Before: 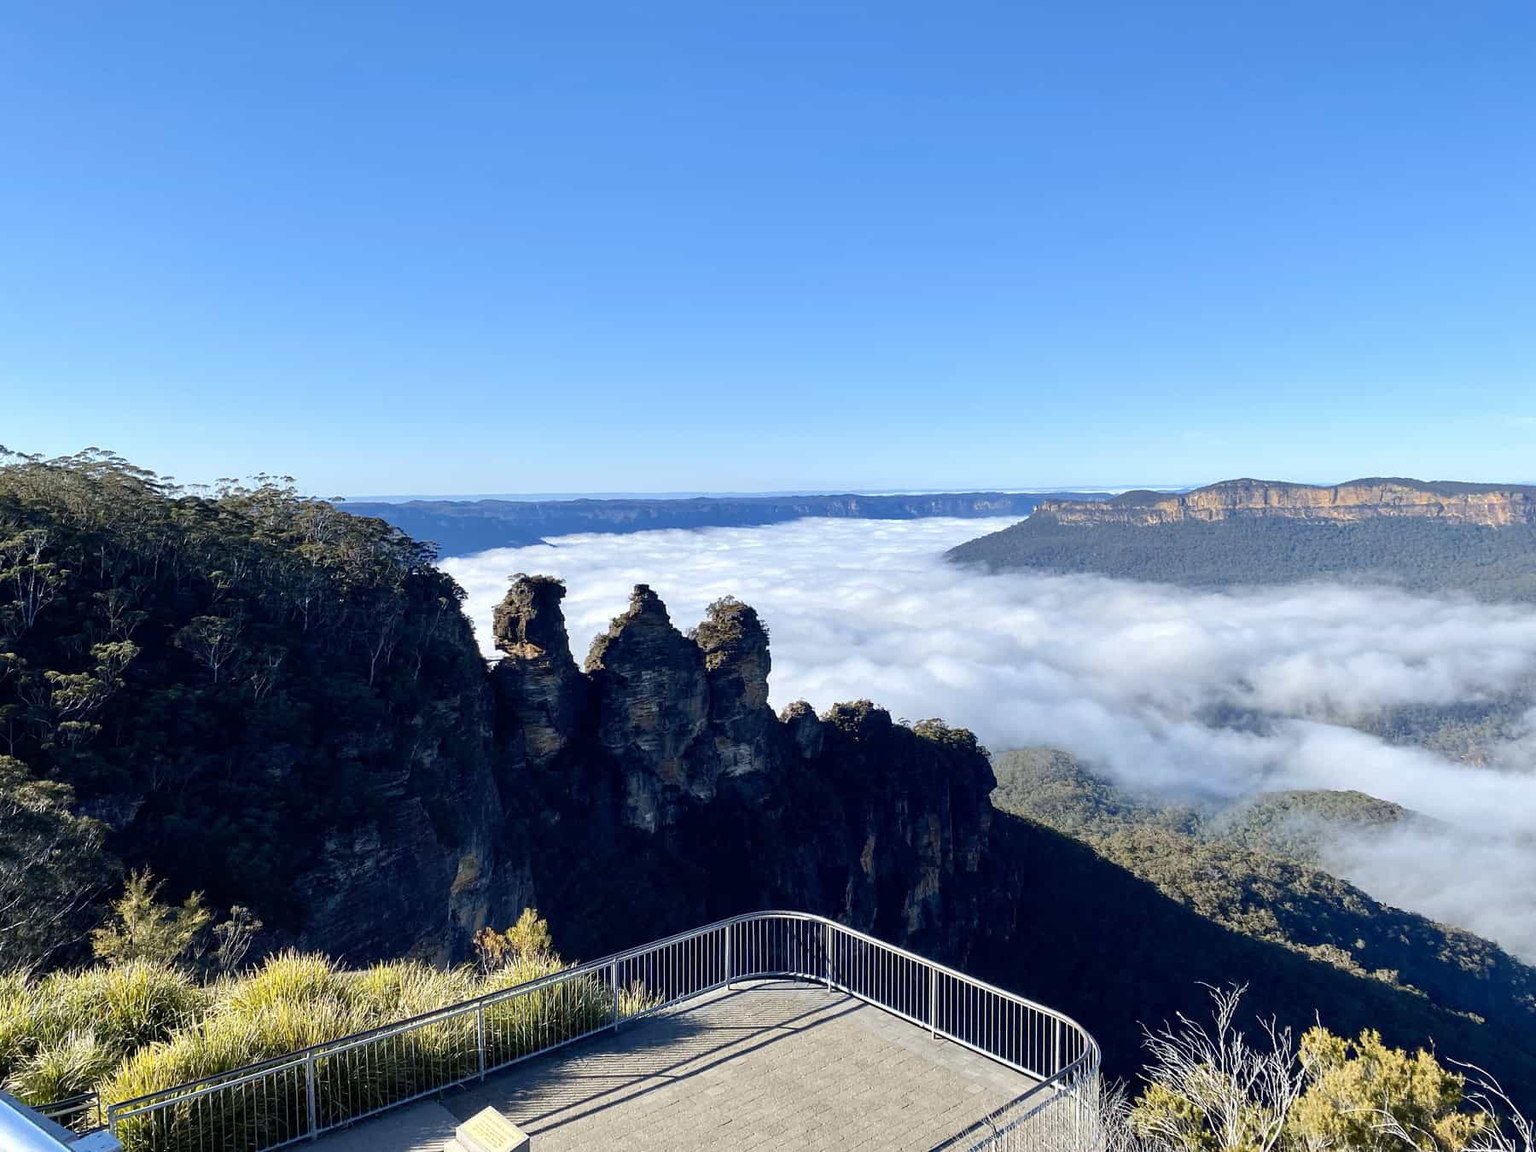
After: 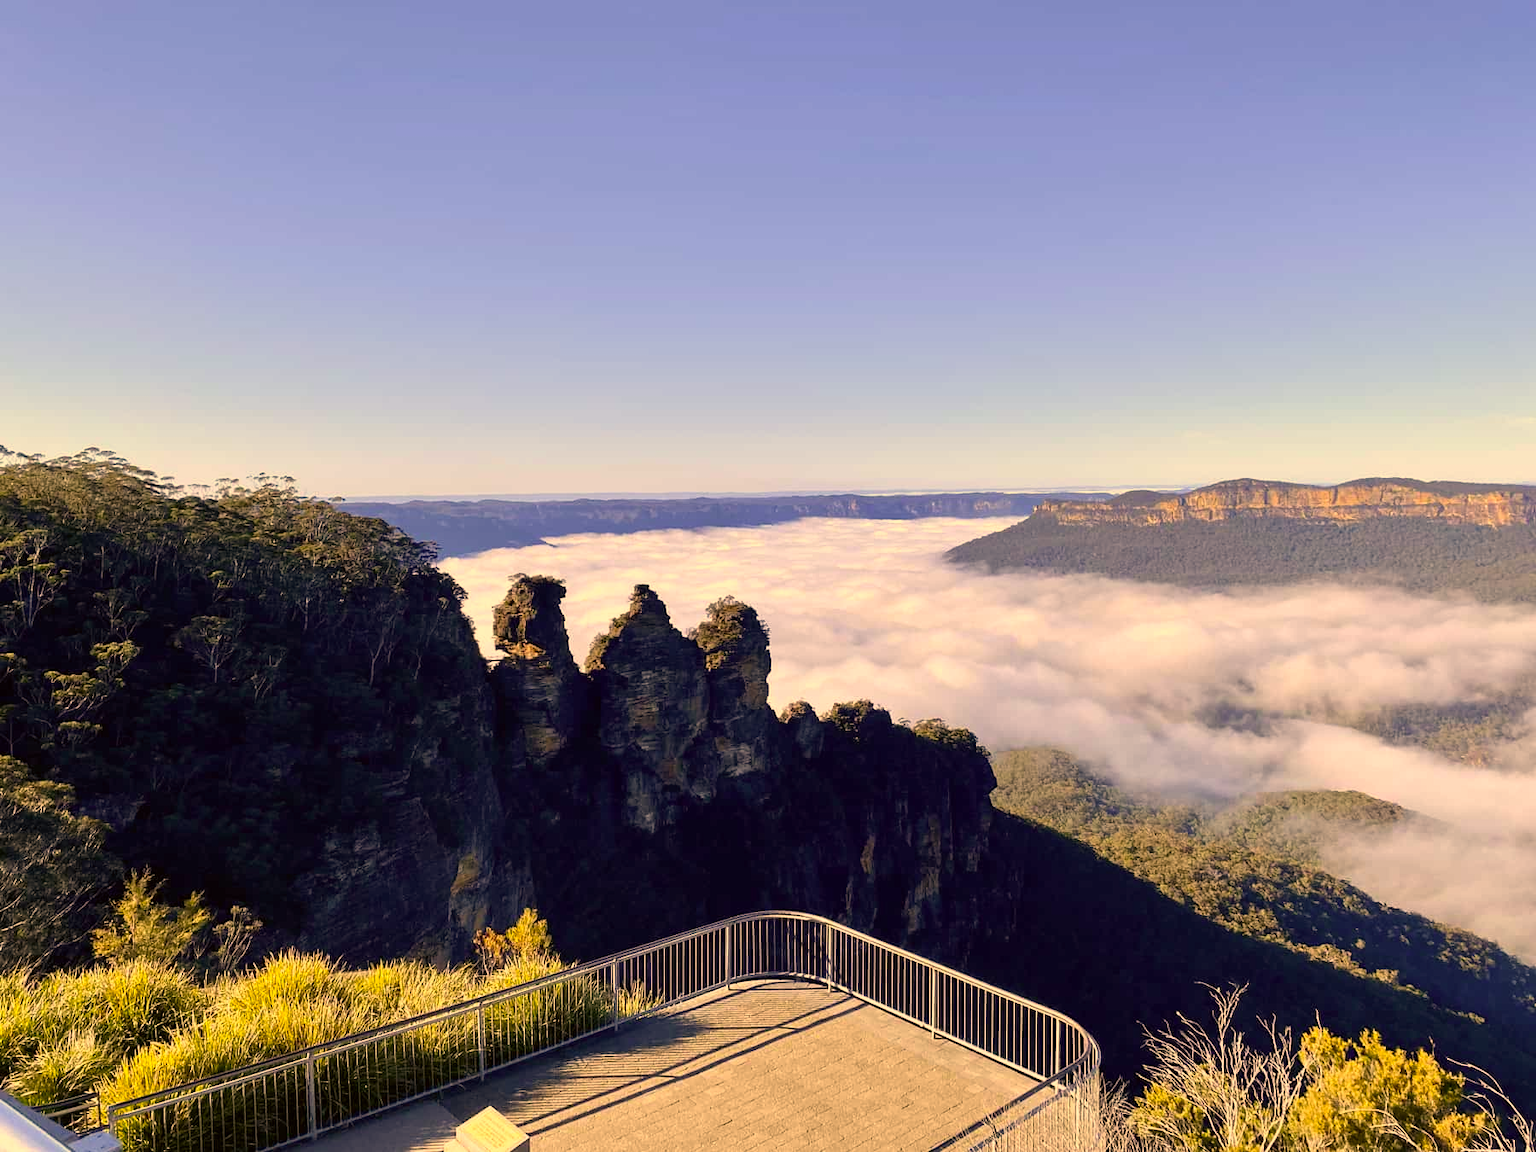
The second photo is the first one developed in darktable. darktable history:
color correction: highlights a* 18.09, highlights b* 35.84, shadows a* 1.1, shadows b* 6.04, saturation 1.04
